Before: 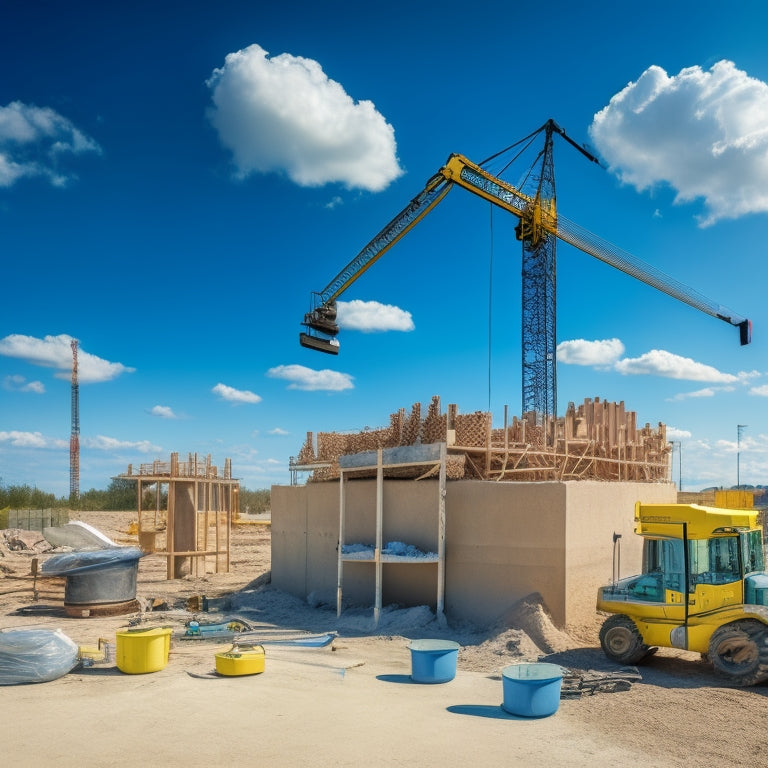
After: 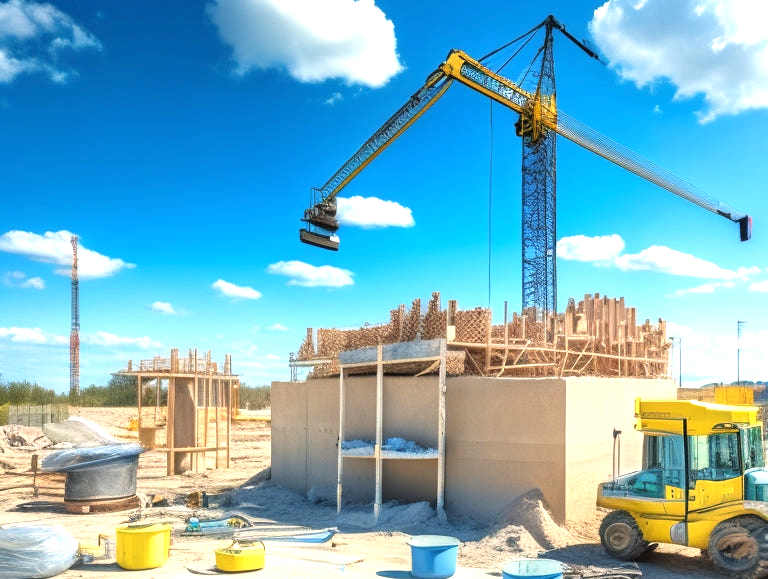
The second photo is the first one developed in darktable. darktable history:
exposure: black level correction 0, exposure 1 EV, compensate highlight preservation false
crop: top 13.649%, bottom 10.861%
